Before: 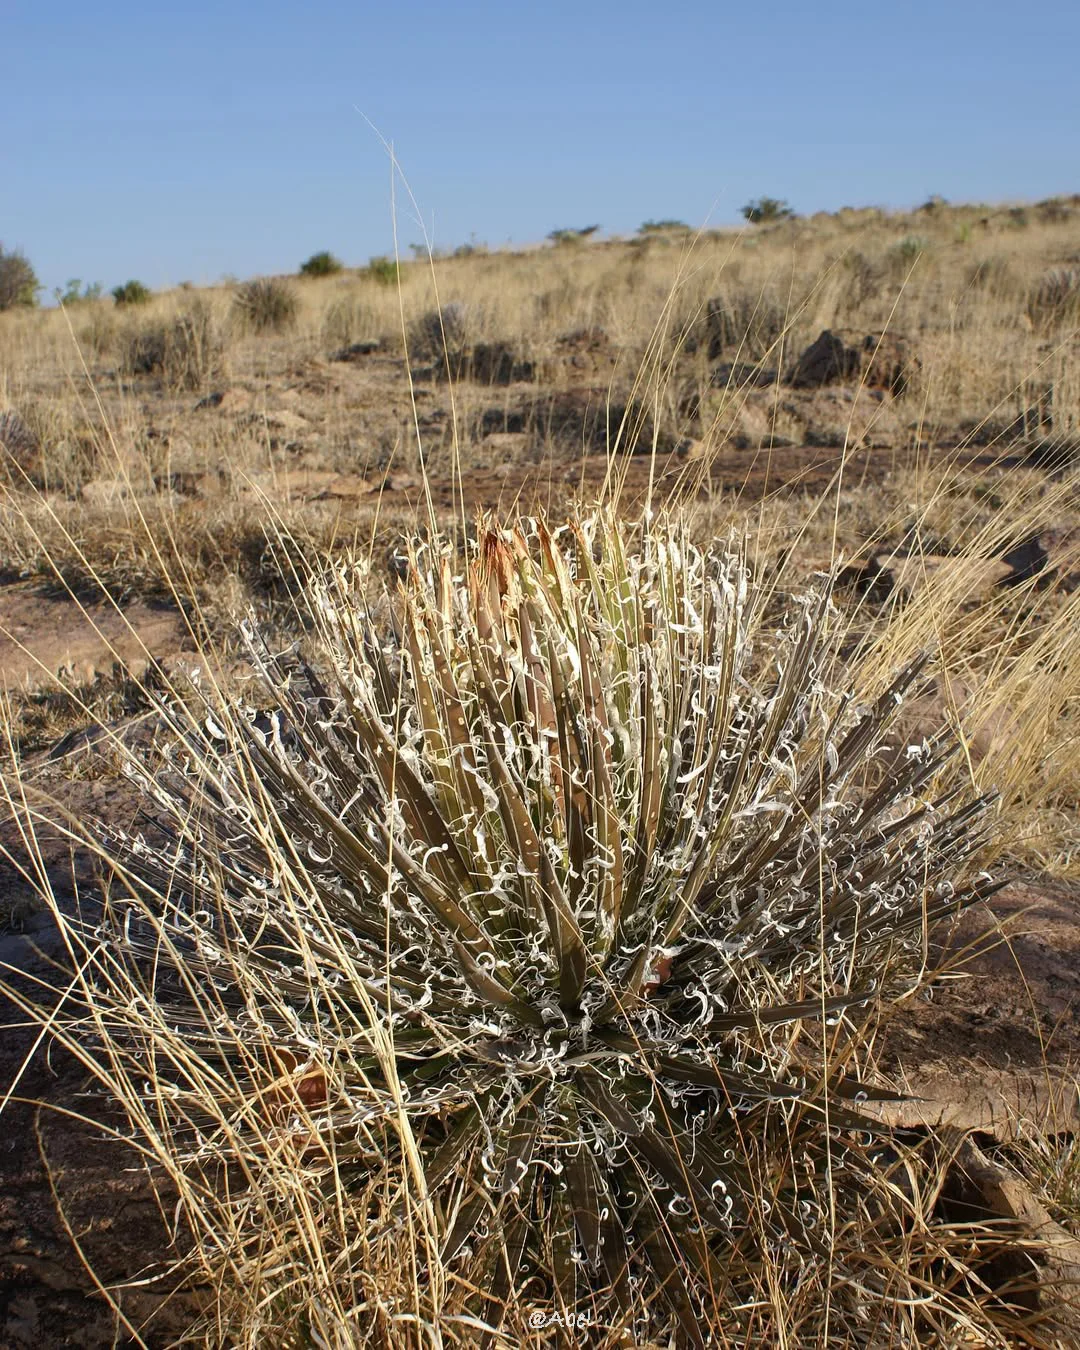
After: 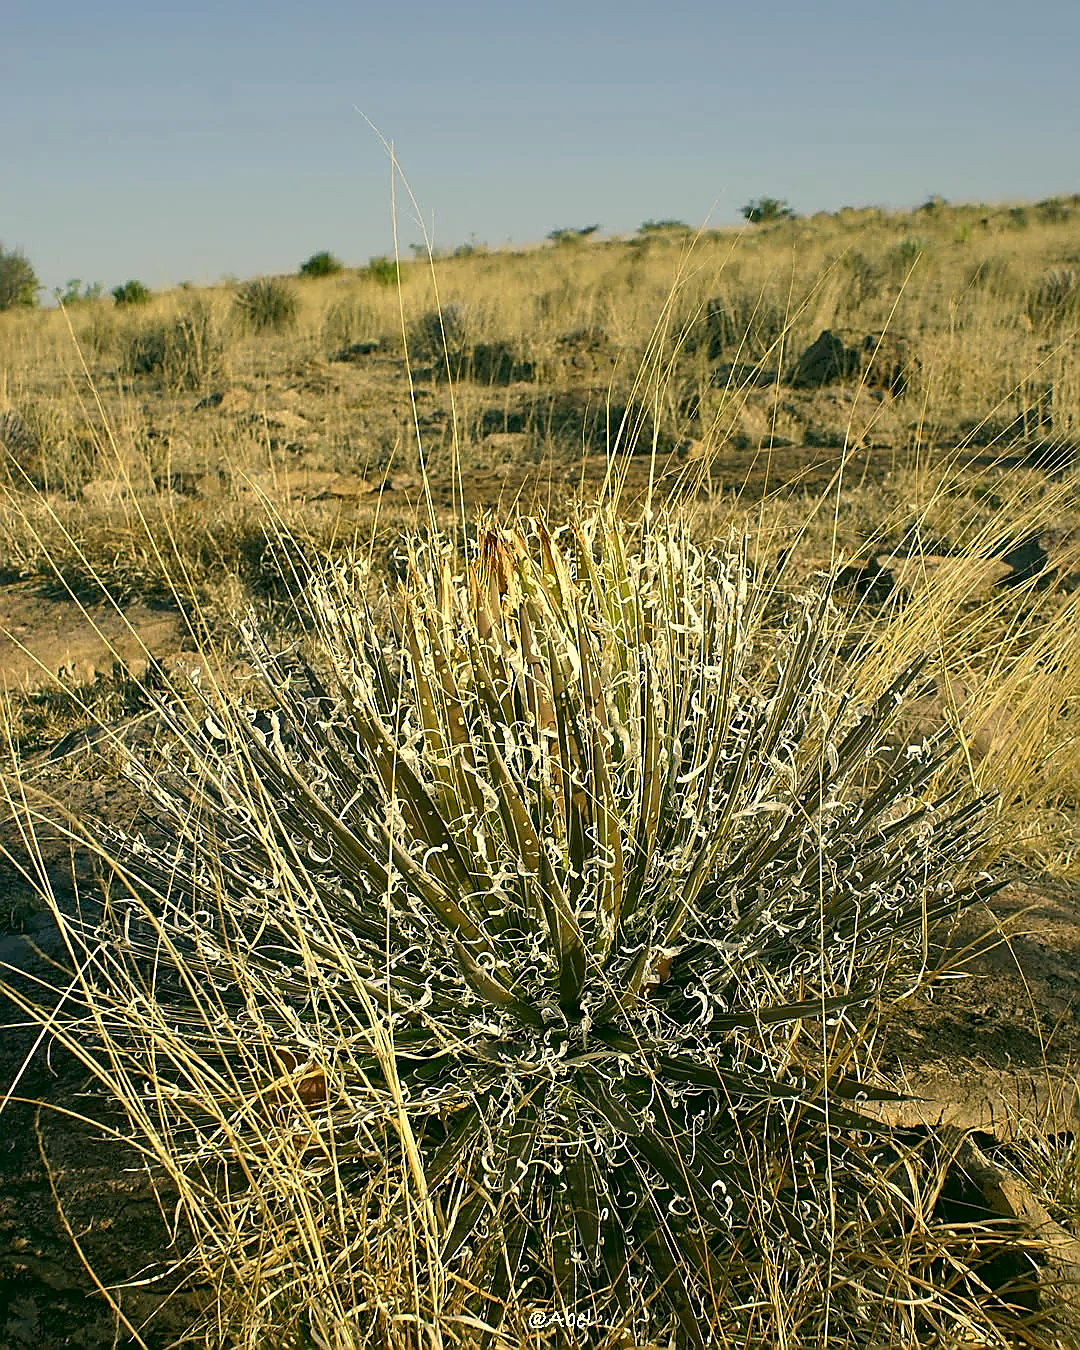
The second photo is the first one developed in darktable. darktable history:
color correction: highlights a* 5.07, highlights b* 24.38, shadows a* -16.05, shadows b* 4.04
sharpen: radius 1.42, amount 1.249, threshold 0.696
